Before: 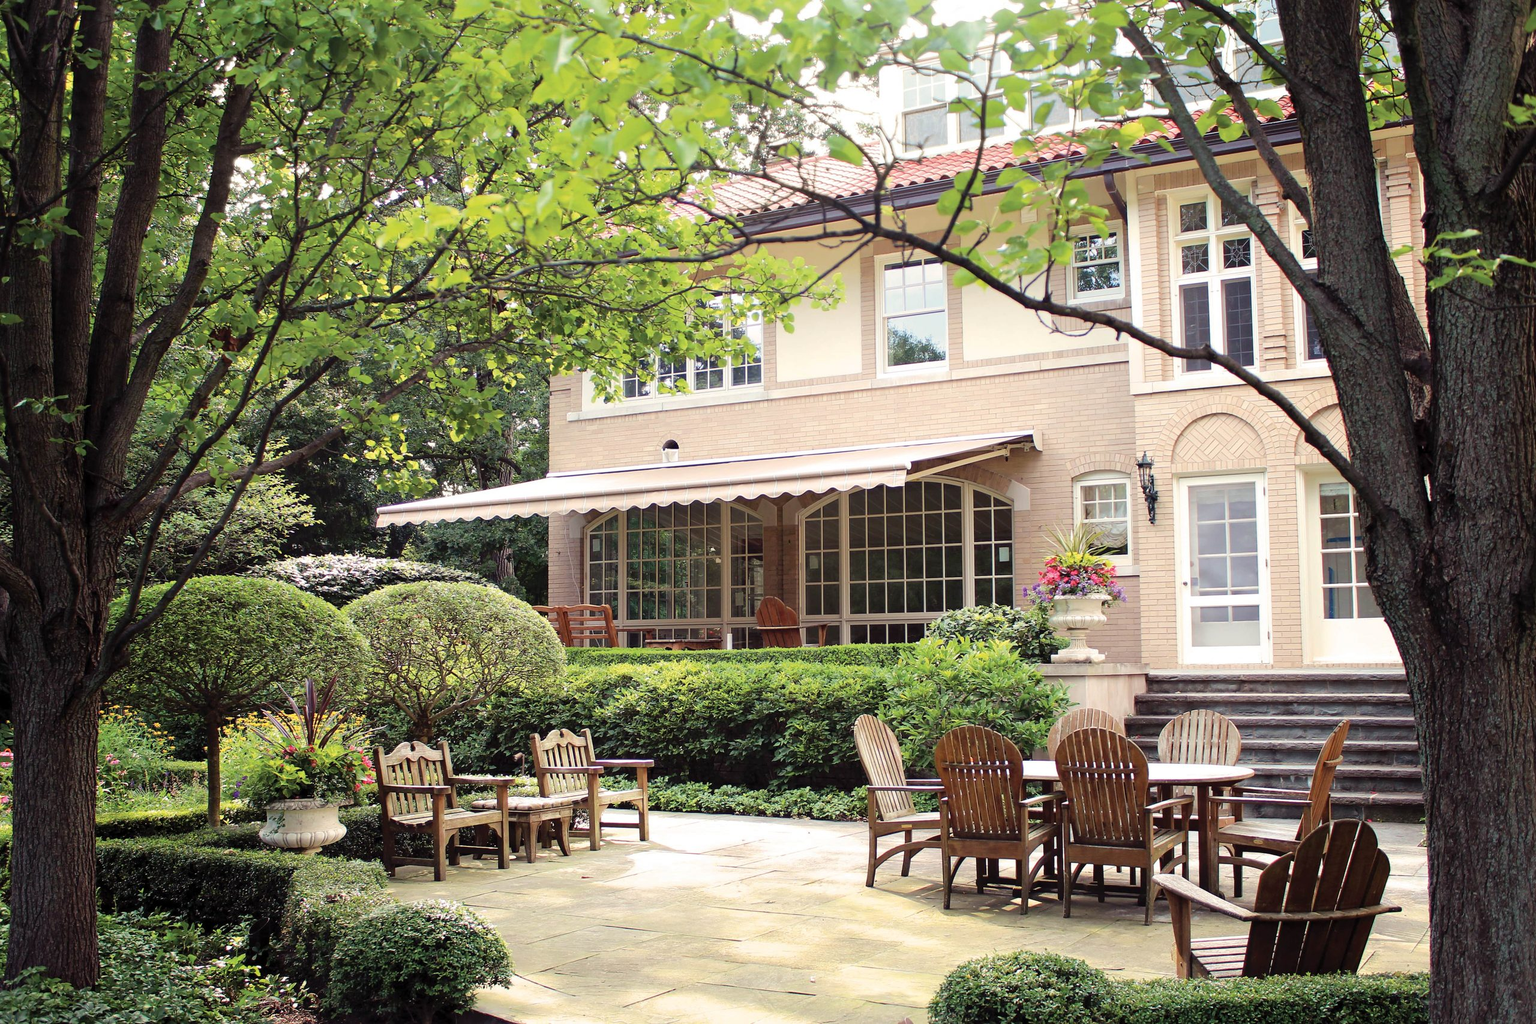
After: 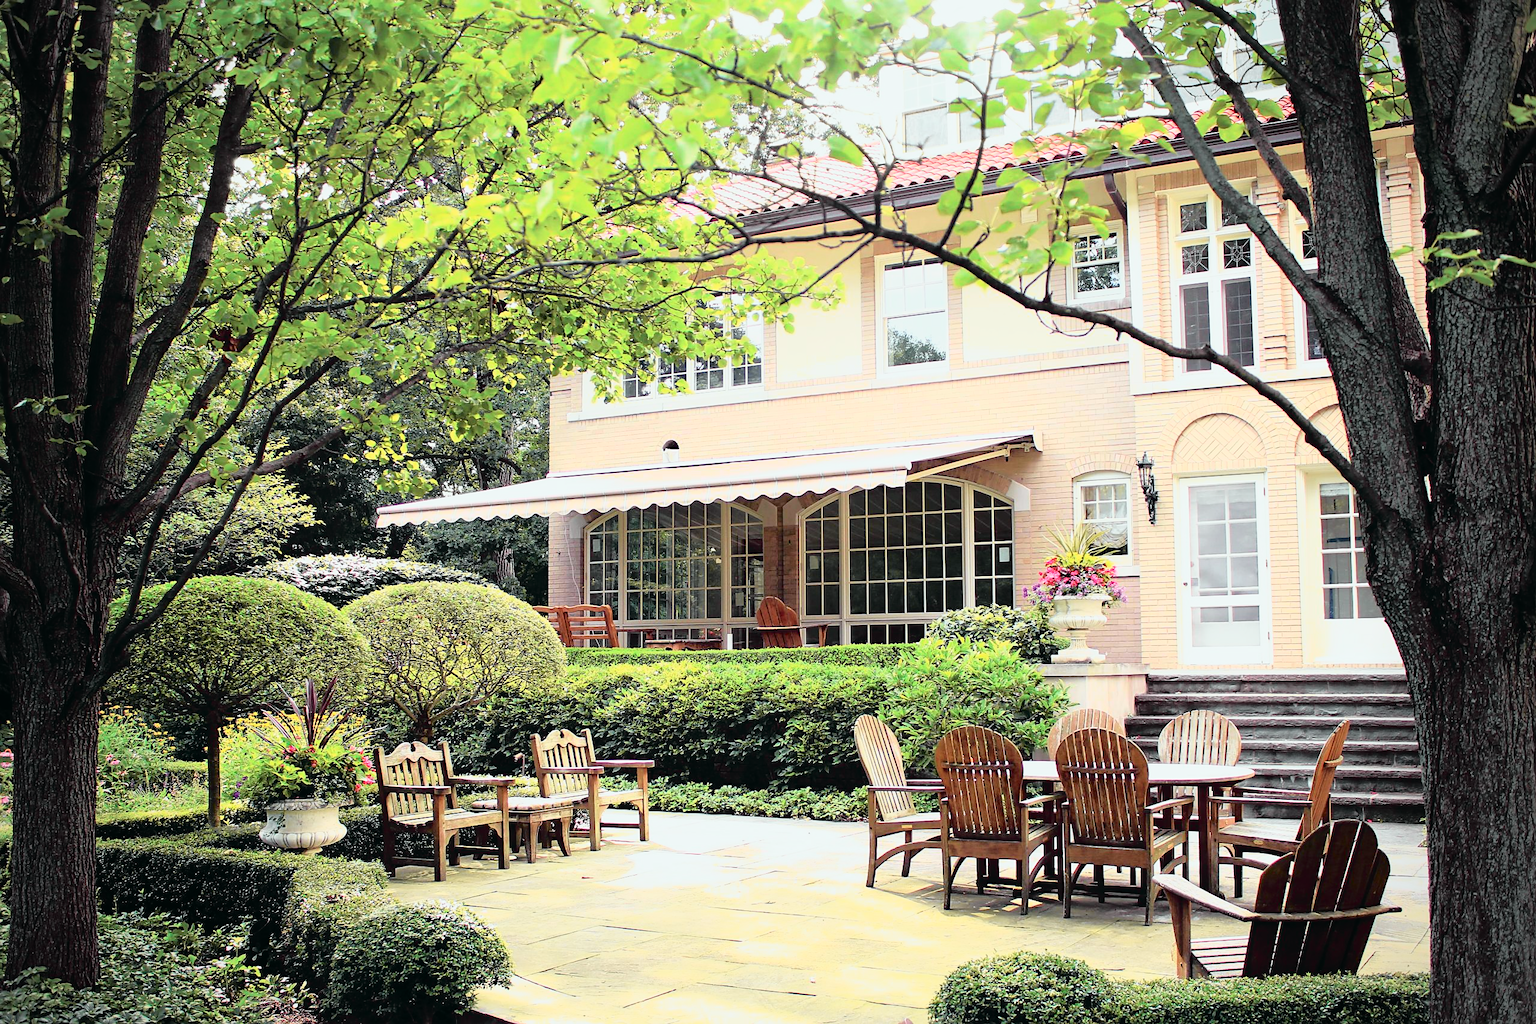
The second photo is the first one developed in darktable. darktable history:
sharpen: radius 1.864, amount 0.398, threshold 1.271
tone curve: curves: ch0 [(0, 0.015) (0.091, 0.055) (0.184, 0.159) (0.304, 0.382) (0.492, 0.579) (0.628, 0.755) (0.832, 0.932) (0.984, 0.963)]; ch1 [(0, 0) (0.34, 0.235) (0.46, 0.46) (0.515, 0.502) (0.553, 0.567) (0.764, 0.815) (1, 1)]; ch2 [(0, 0) (0.44, 0.458) (0.479, 0.492) (0.524, 0.507) (0.557, 0.567) (0.673, 0.699) (1, 1)], color space Lab, independent channels, preserve colors none
vignetting: fall-off radius 60.92%
